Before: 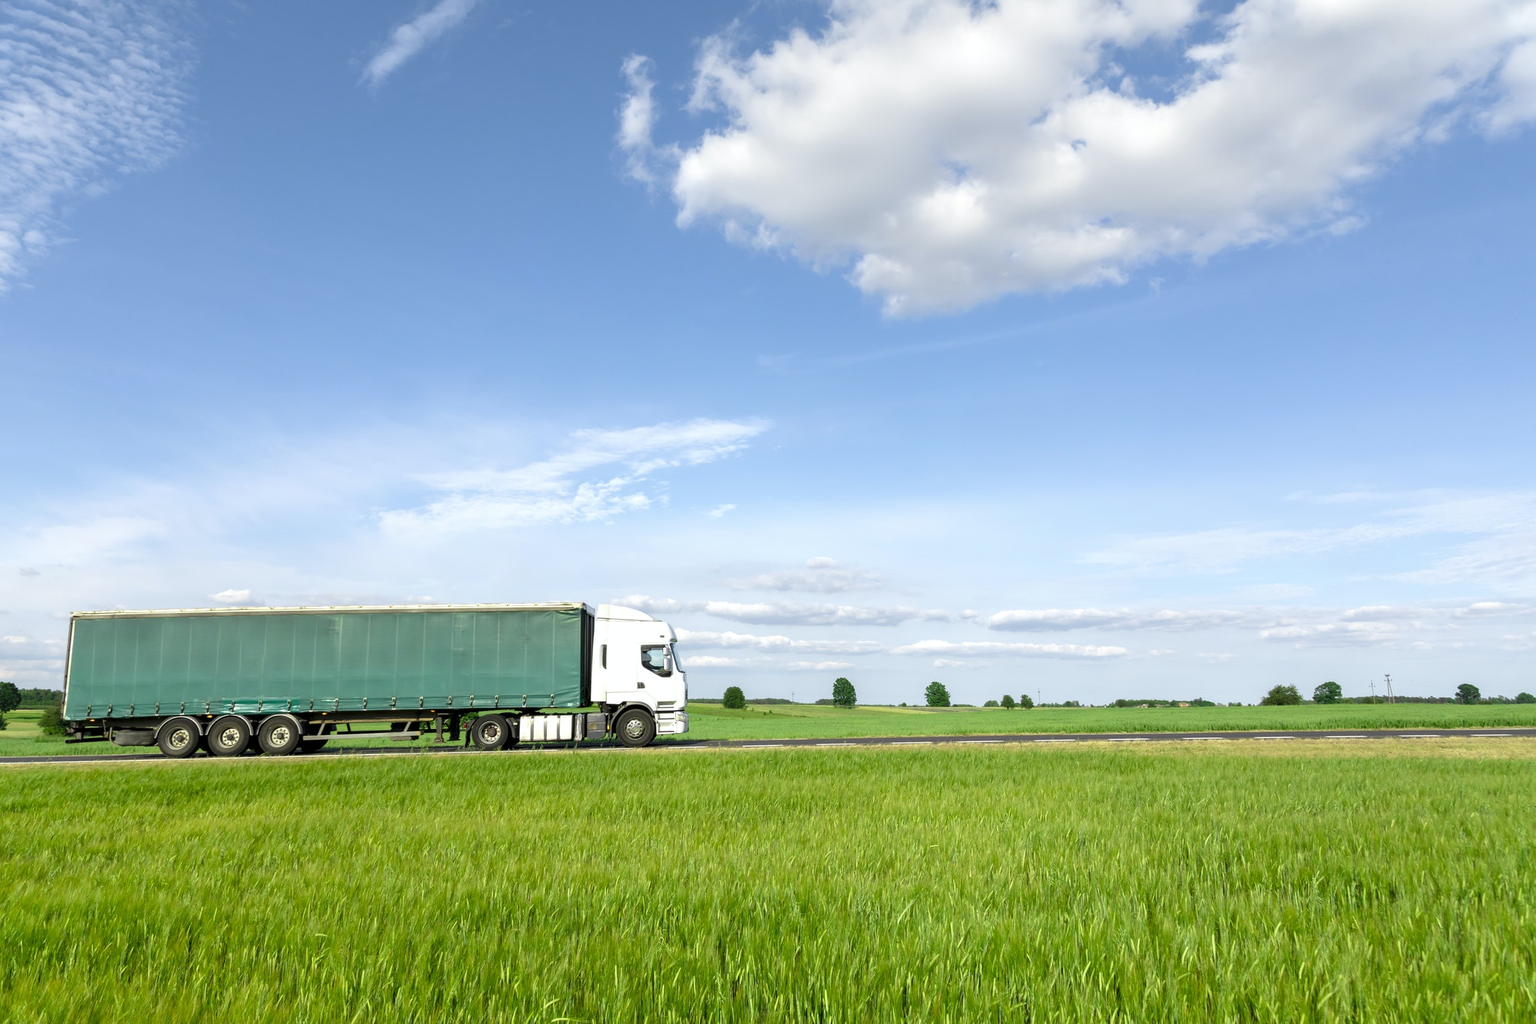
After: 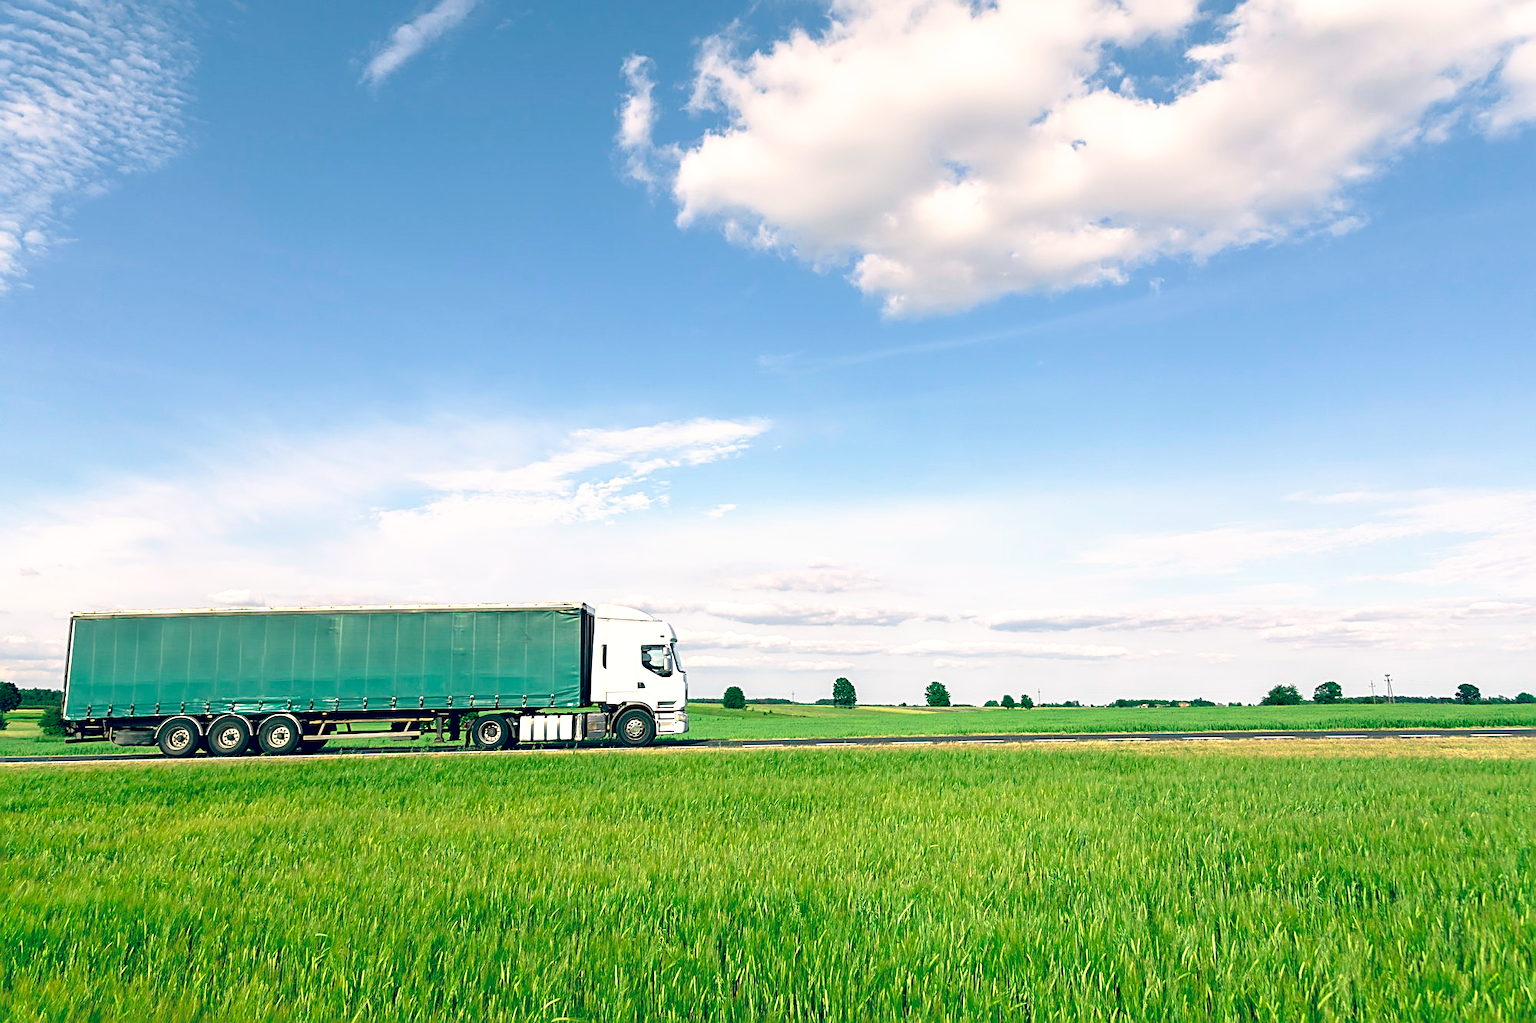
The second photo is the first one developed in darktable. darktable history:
sharpen: radius 2.676, amount 0.669
color balance: lift [1.006, 0.985, 1.002, 1.015], gamma [1, 0.953, 1.008, 1.047], gain [1.076, 1.13, 1.004, 0.87]
base curve: curves: ch0 [(0.017, 0) (0.425, 0.441) (0.844, 0.933) (1, 1)], preserve colors none
